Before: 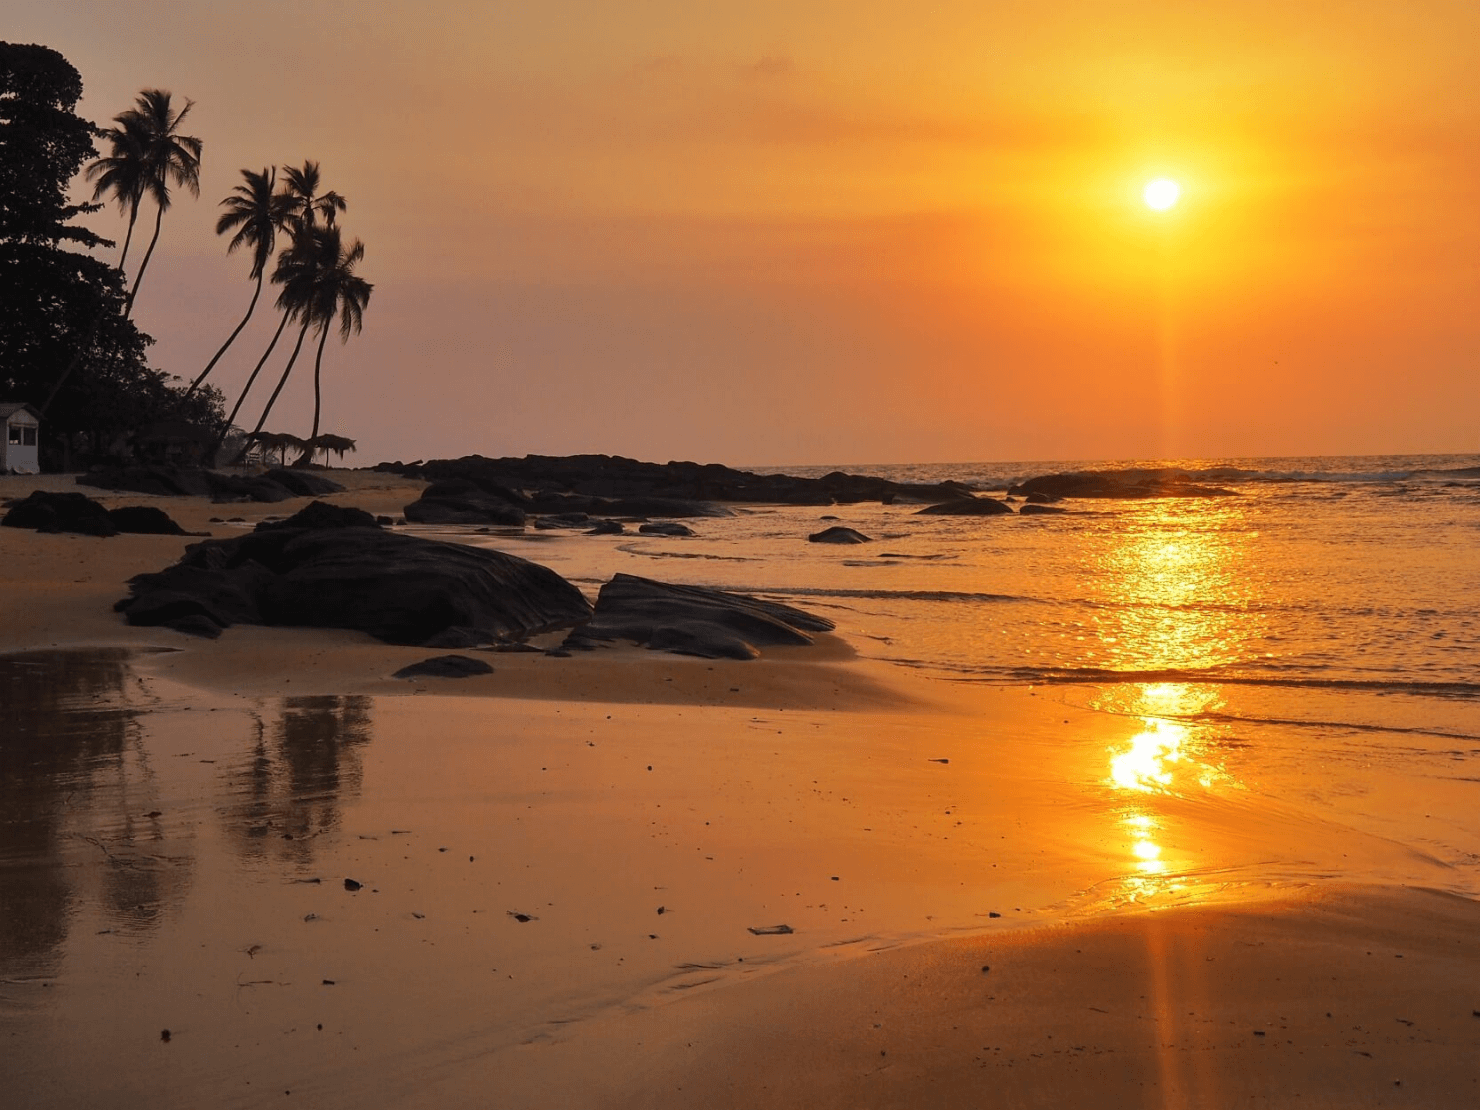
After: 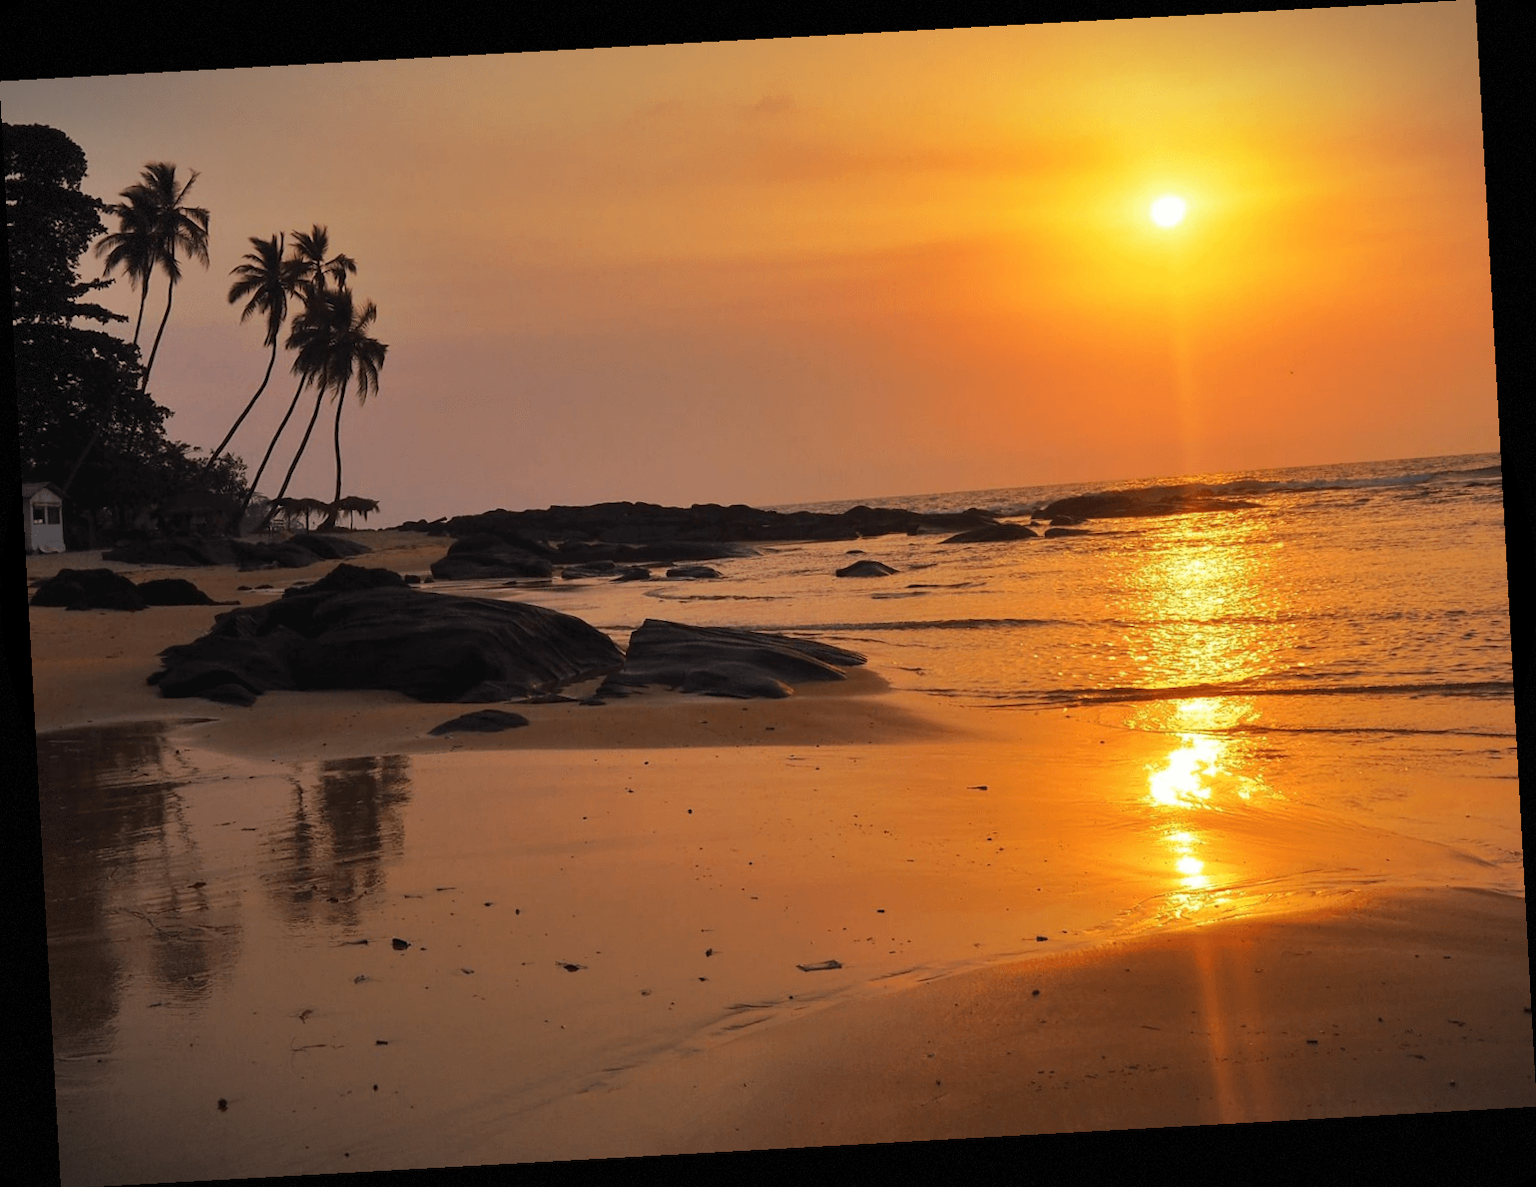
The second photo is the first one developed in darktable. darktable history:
rotate and perspective: rotation -3.18°, automatic cropping off
vignetting: fall-off start 100%, brightness -0.406, saturation -0.3, width/height ratio 1.324, dithering 8-bit output, unbound false
